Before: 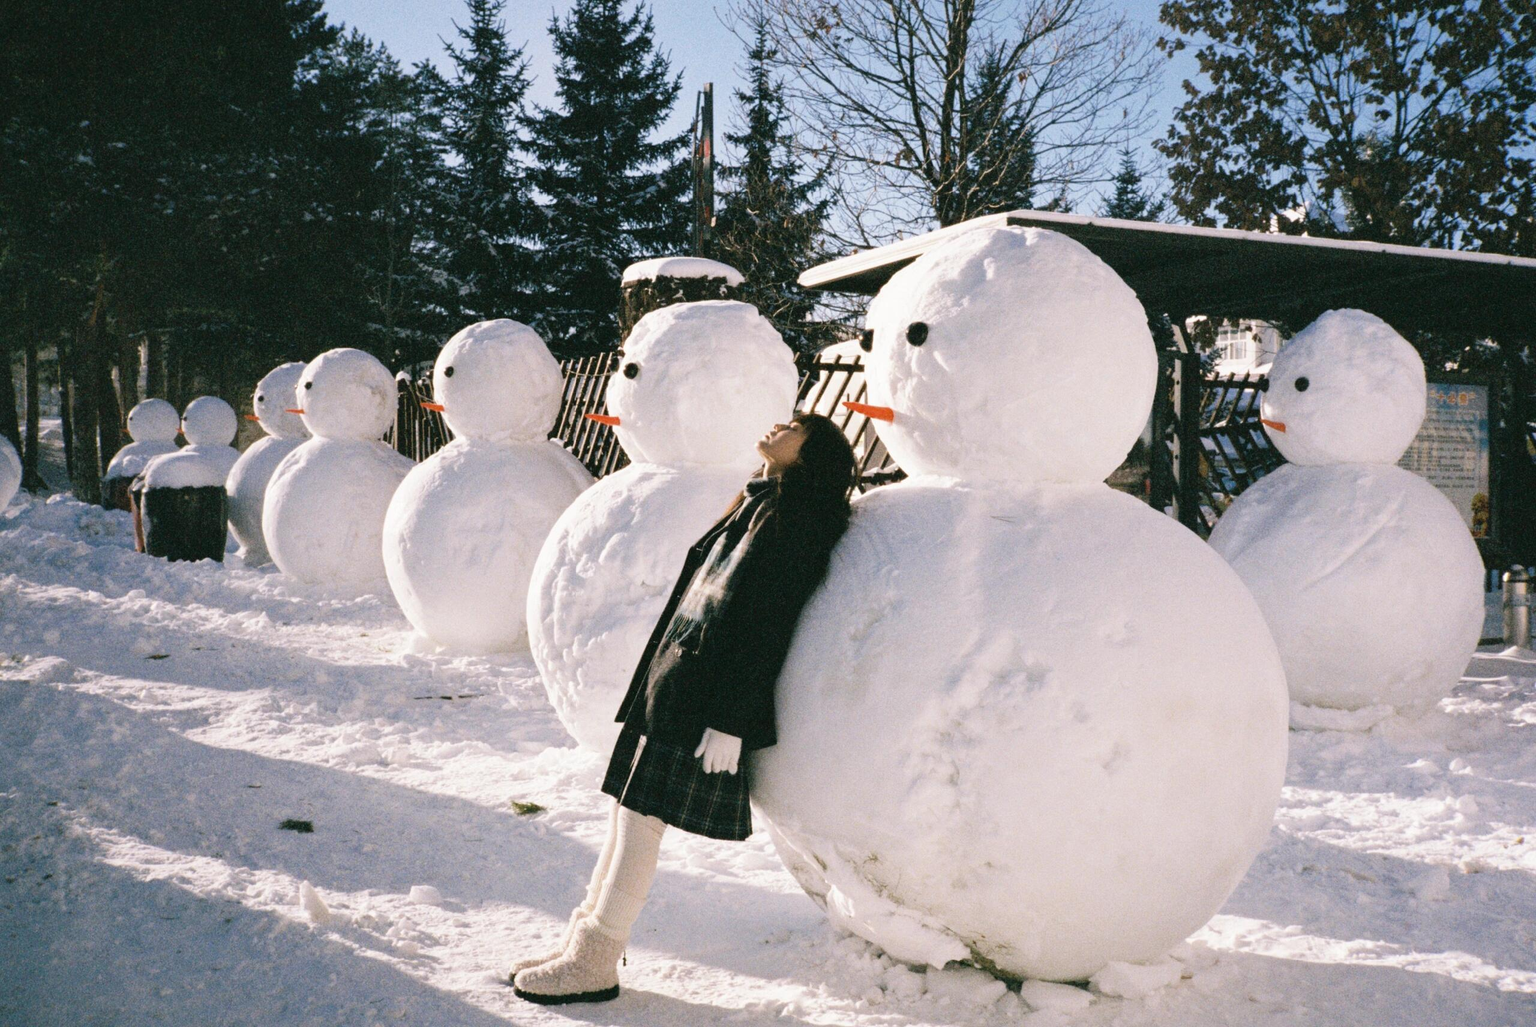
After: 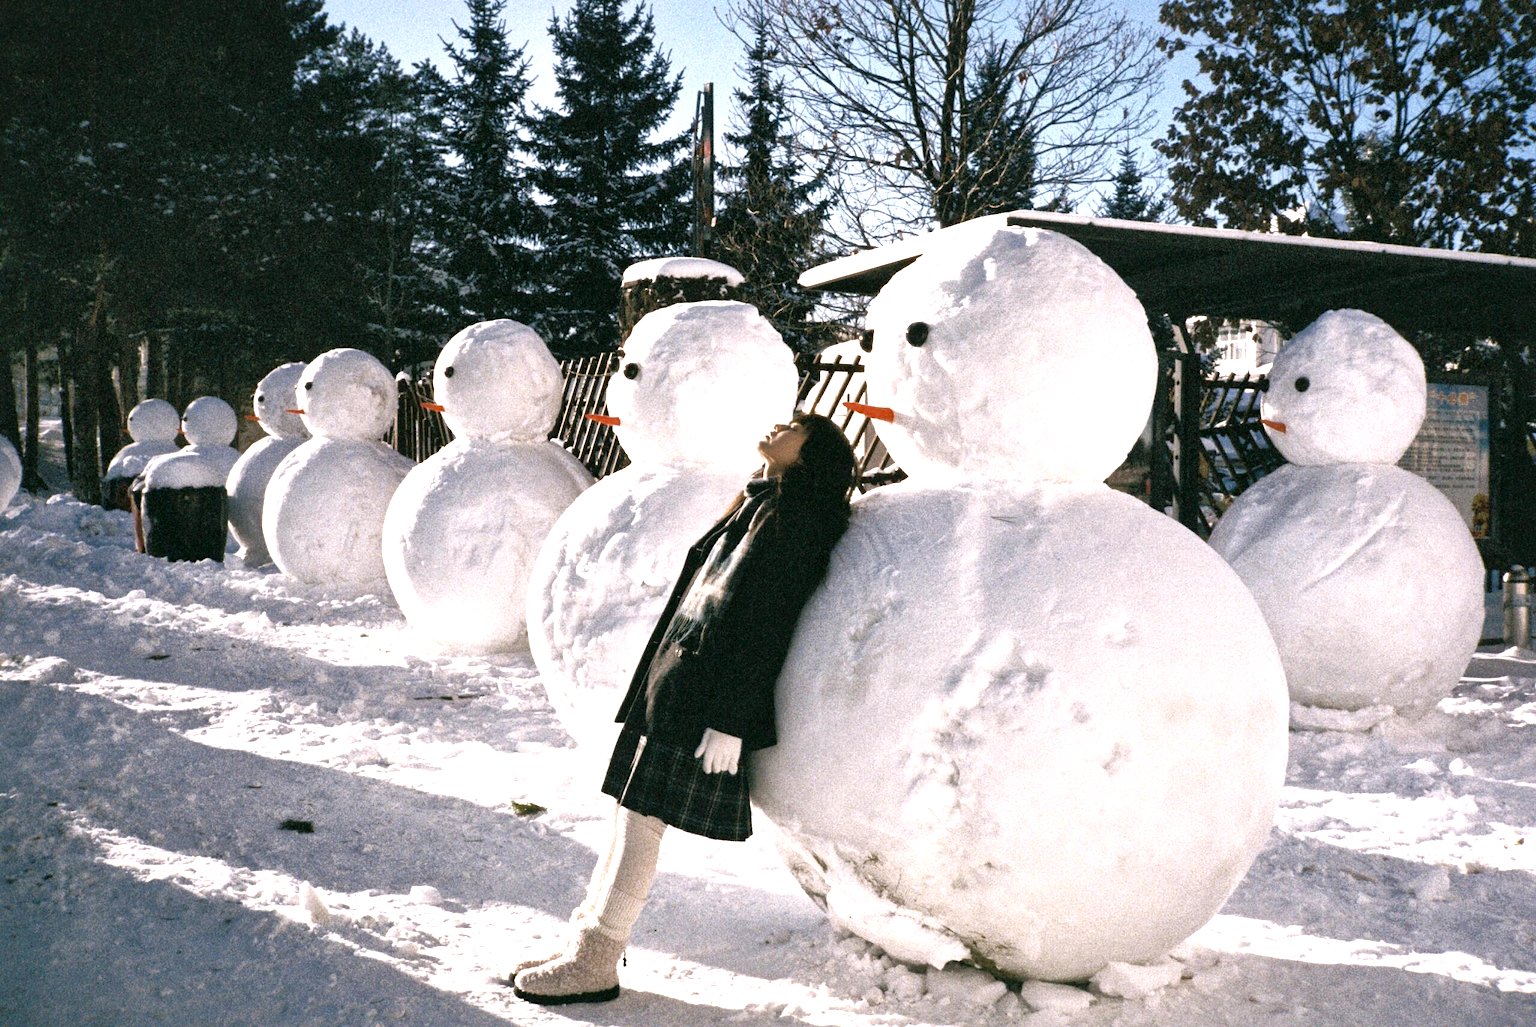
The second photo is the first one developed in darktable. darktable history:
local contrast: mode bilateral grid, contrast 51, coarseness 51, detail 150%, midtone range 0.2
tone equalizer: -8 EV 0.001 EV, -7 EV -0.002 EV, -6 EV 0.002 EV, -5 EV -0.036 EV, -4 EV -0.125 EV, -3 EV -0.186 EV, -2 EV 0.225 EV, -1 EV 0.722 EV, +0 EV 0.476 EV, edges refinement/feathering 500, mask exposure compensation -1.57 EV, preserve details no
